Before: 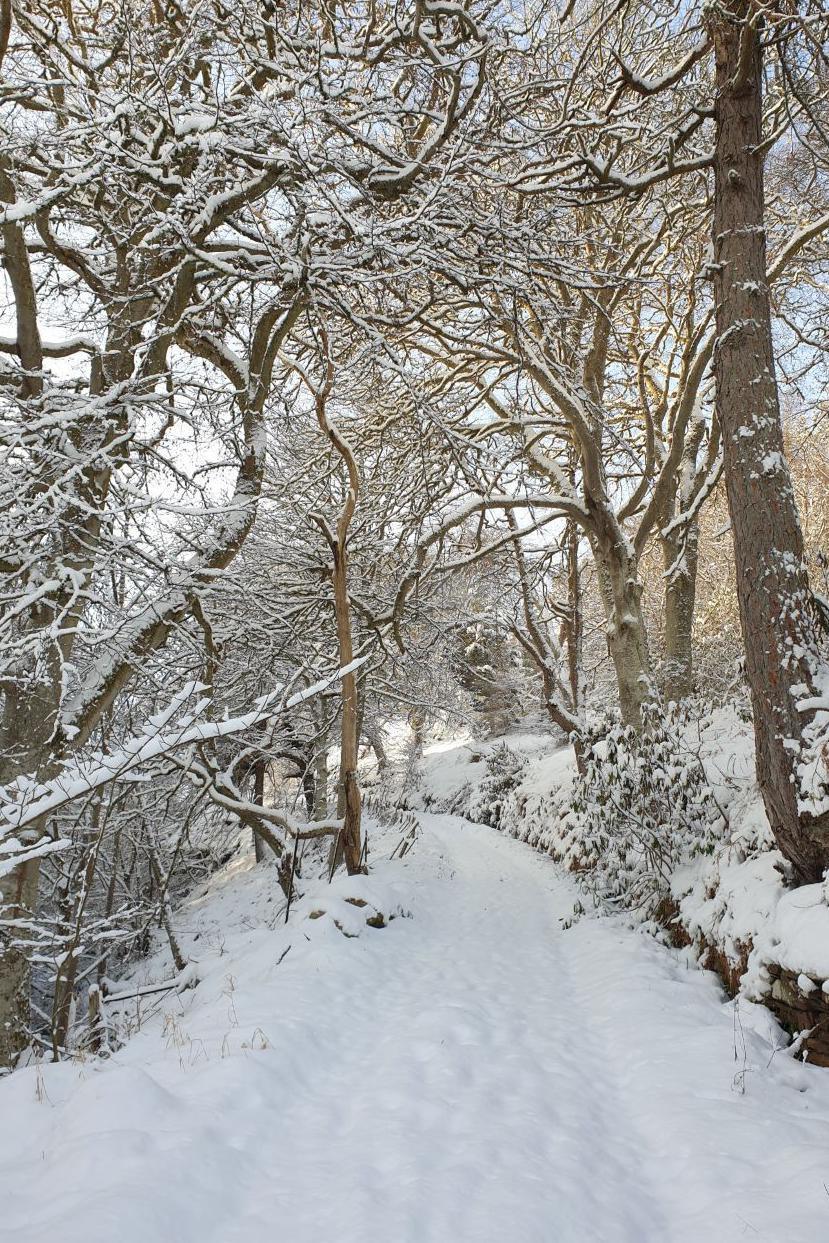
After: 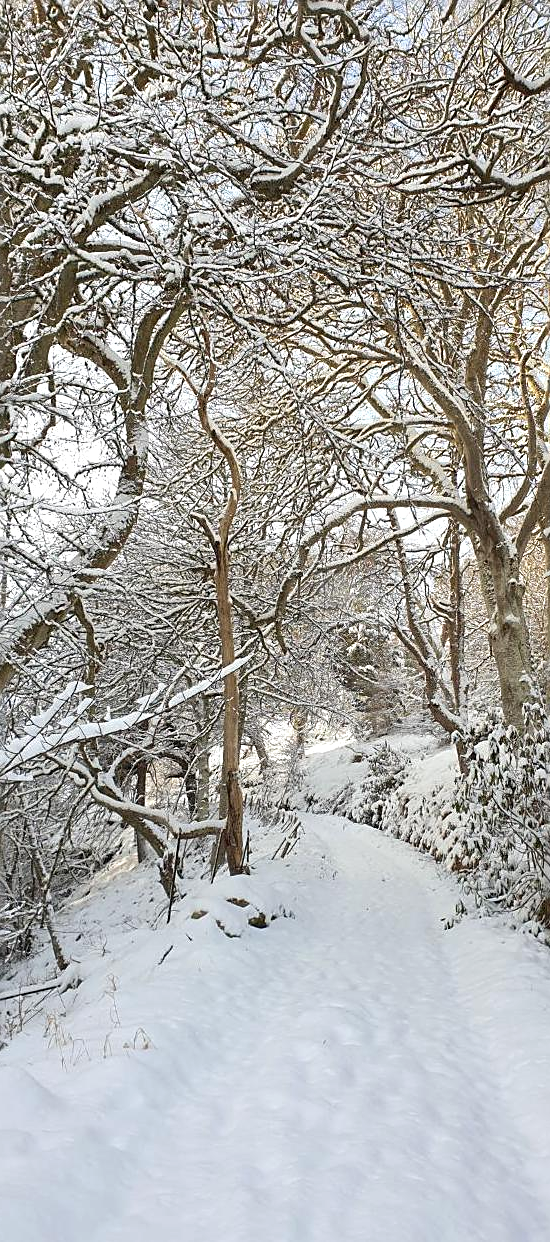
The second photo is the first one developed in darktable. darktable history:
crop and rotate: left 14.296%, right 19.28%
sharpen: on, module defaults
exposure: exposure 0.202 EV, compensate highlight preservation false
base curve: preserve colors none
